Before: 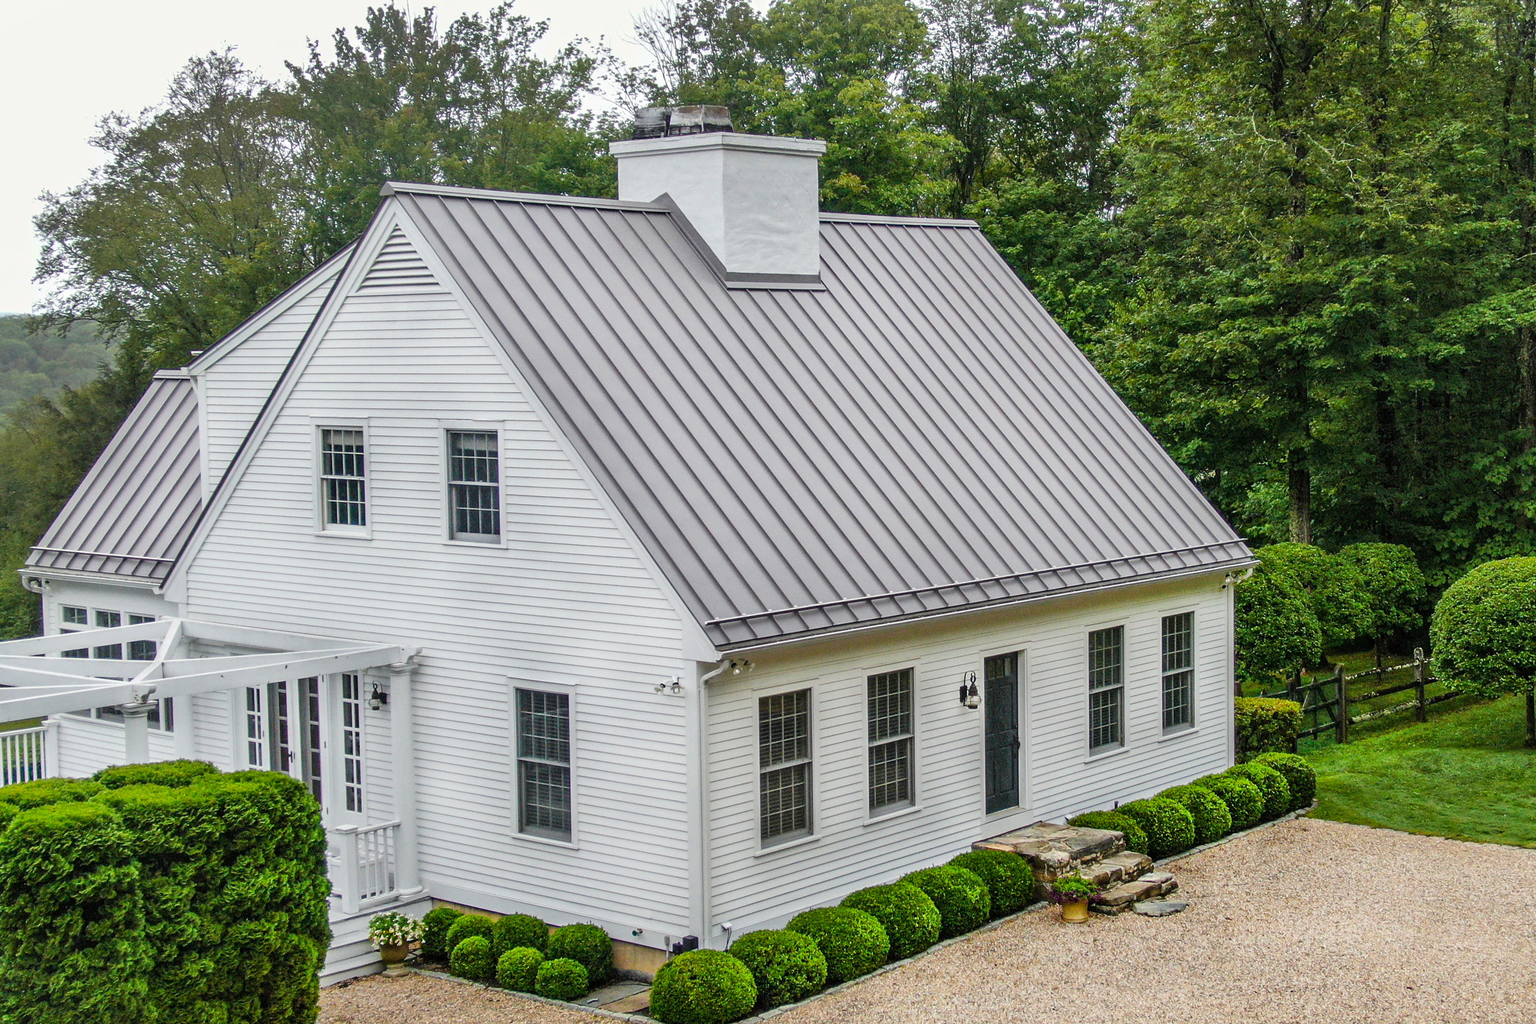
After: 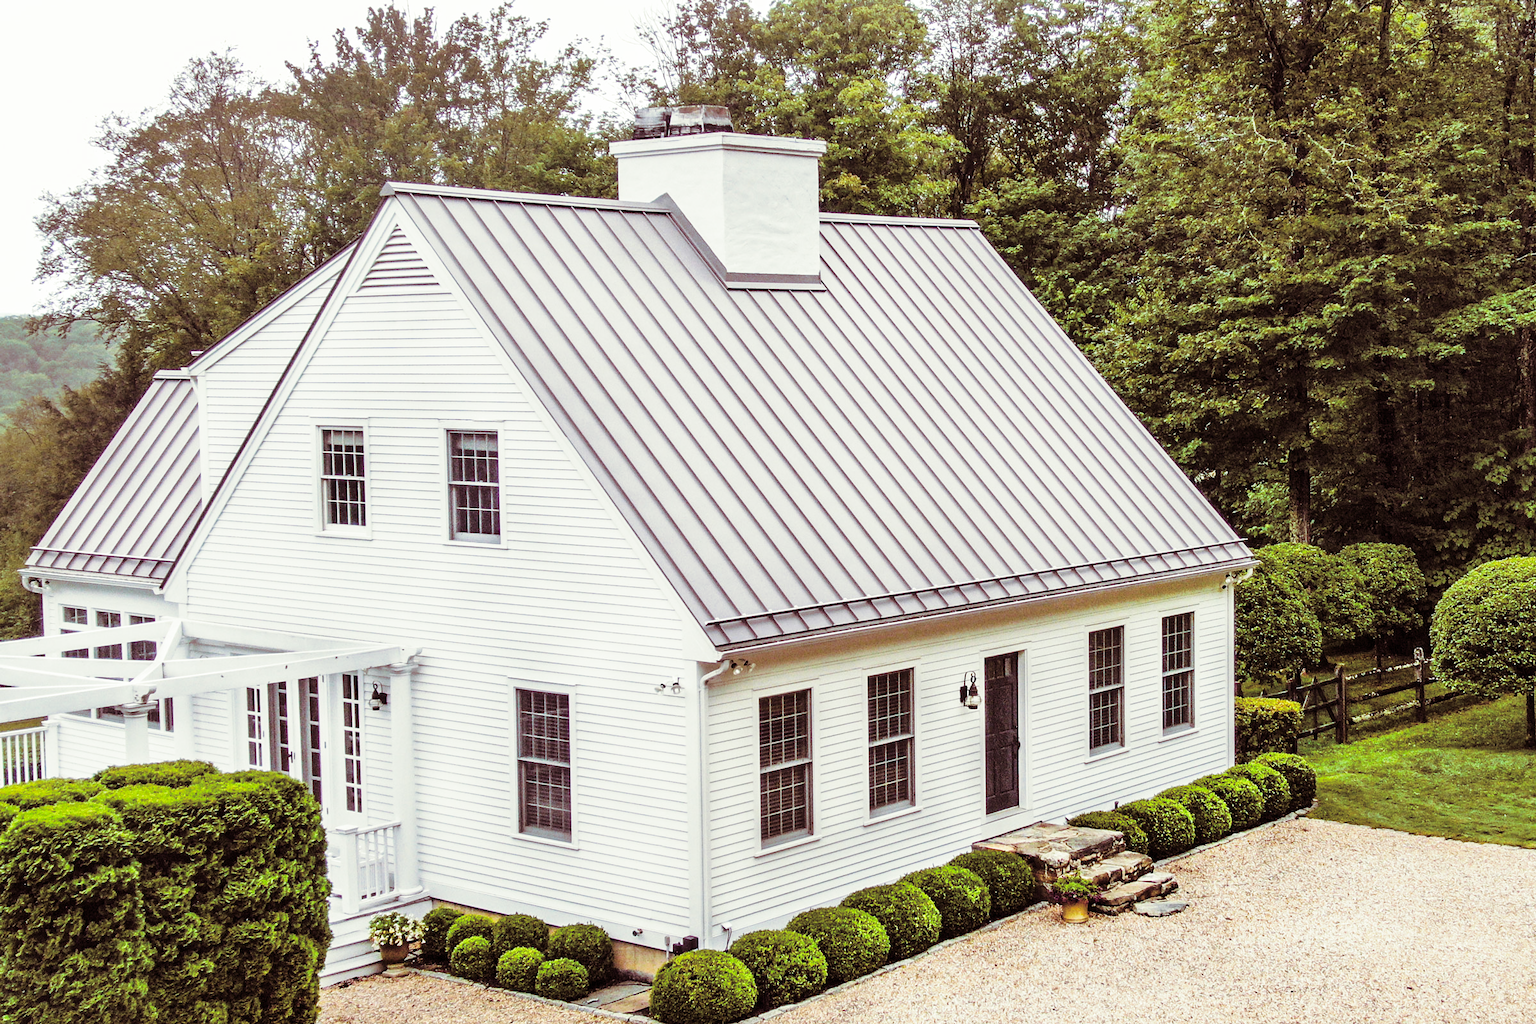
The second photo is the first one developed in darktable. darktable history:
split-toning: on, module defaults
contrast brightness saturation: saturation -0.05
tone equalizer: on, module defaults
base curve: curves: ch0 [(0, 0) (0.028, 0.03) (0.121, 0.232) (0.46, 0.748) (0.859, 0.968) (1, 1)], preserve colors none
rgb levels: preserve colors max RGB
